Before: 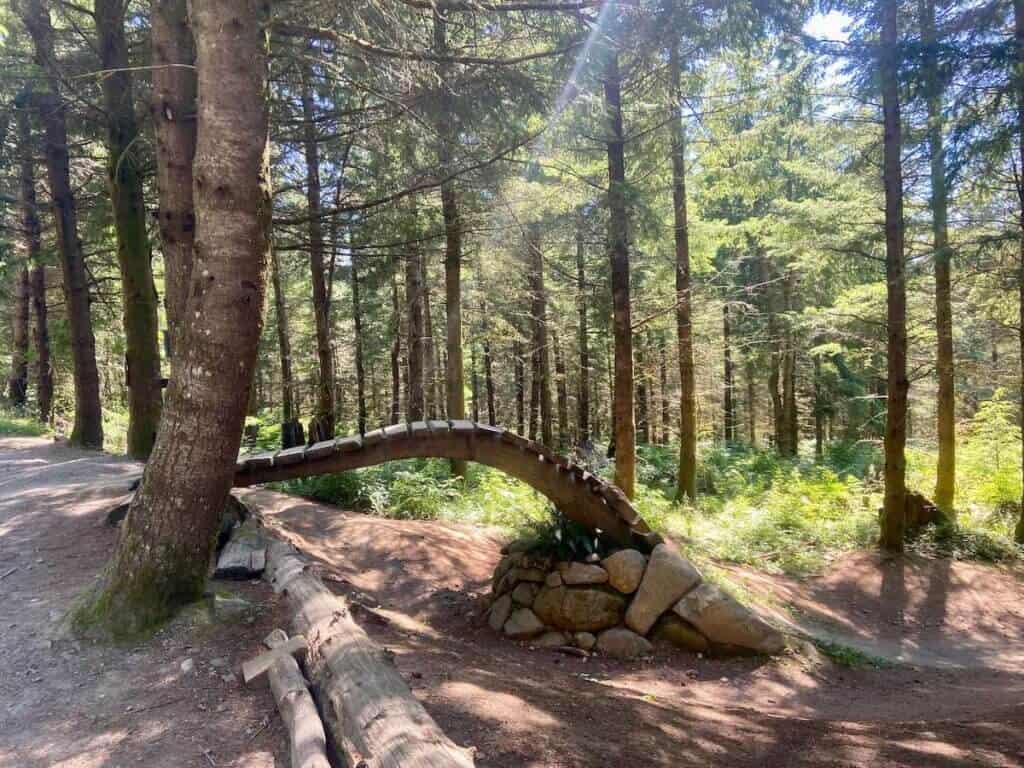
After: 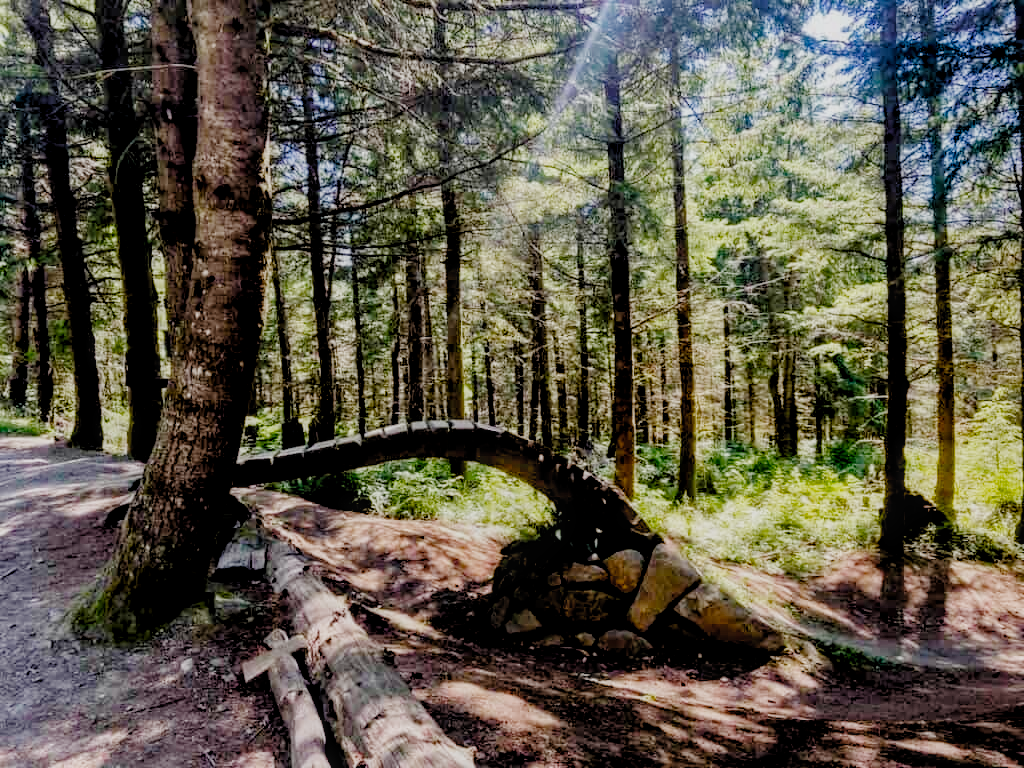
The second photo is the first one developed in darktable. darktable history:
haze removal: strength 0.29, distance 0.25, compatibility mode true, adaptive false
filmic rgb: black relative exposure -2.85 EV, white relative exposure 4.56 EV, hardness 1.77, contrast 1.25, preserve chrominance no, color science v5 (2021)
local contrast: on, module defaults
